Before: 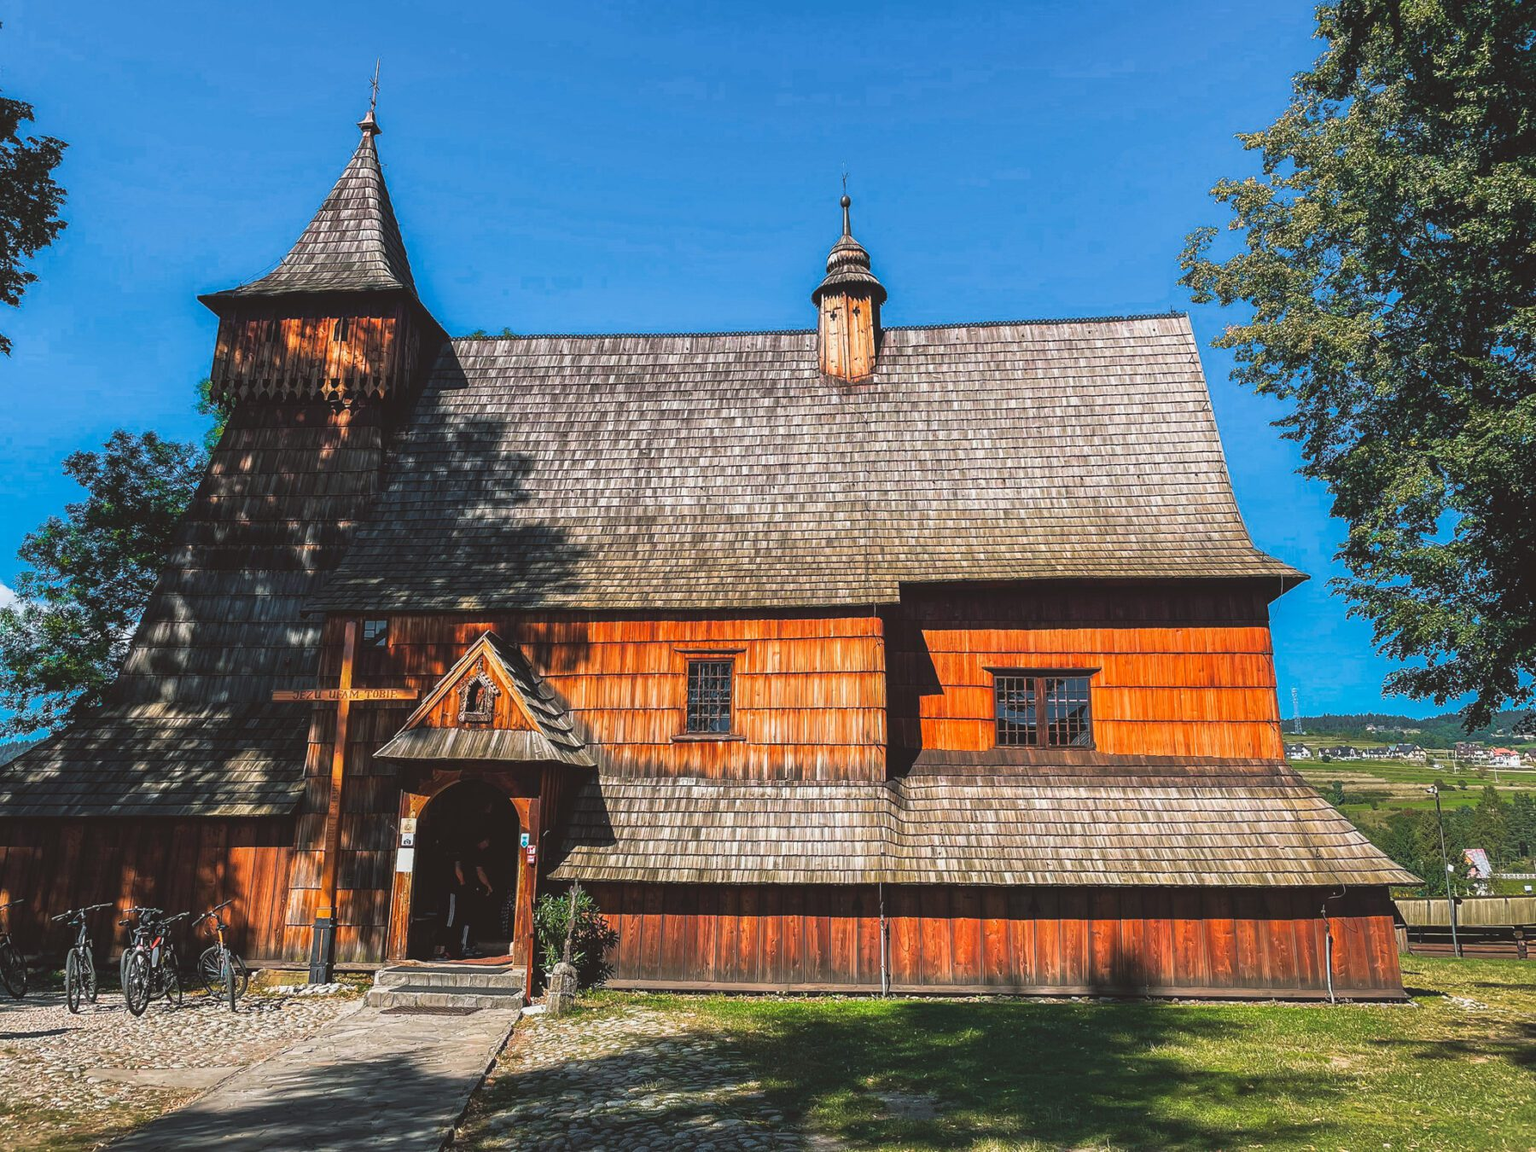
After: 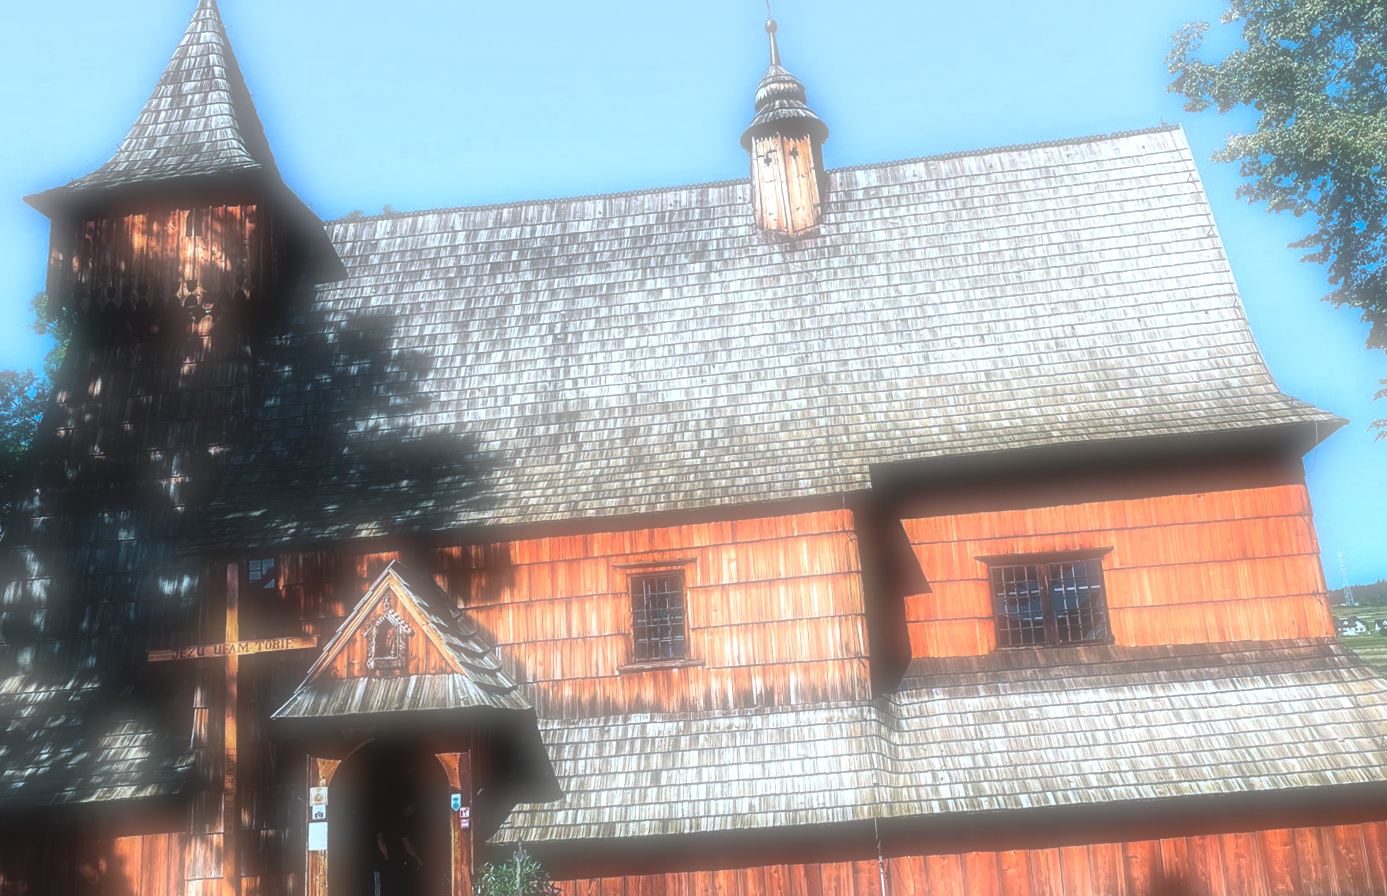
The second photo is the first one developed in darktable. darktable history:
soften: on, module defaults
rotate and perspective: rotation -4.57°, crop left 0.054, crop right 0.944, crop top 0.087, crop bottom 0.914
color correction: highlights a* -10.69, highlights b* -19.19
tone equalizer: -8 EV -1.08 EV, -7 EV -1.01 EV, -6 EV -0.867 EV, -5 EV -0.578 EV, -3 EV 0.578 EV, -2 EV 0.867 EV, -1 EV 1.01 EV, +0 EV 1.08 EV, edges refinement/feathering 500, mask exposure compensation -1.57 EV, preserve details no
crop: left 7.856%, top 11.836%, right 10.12%, bottom 15.387%
